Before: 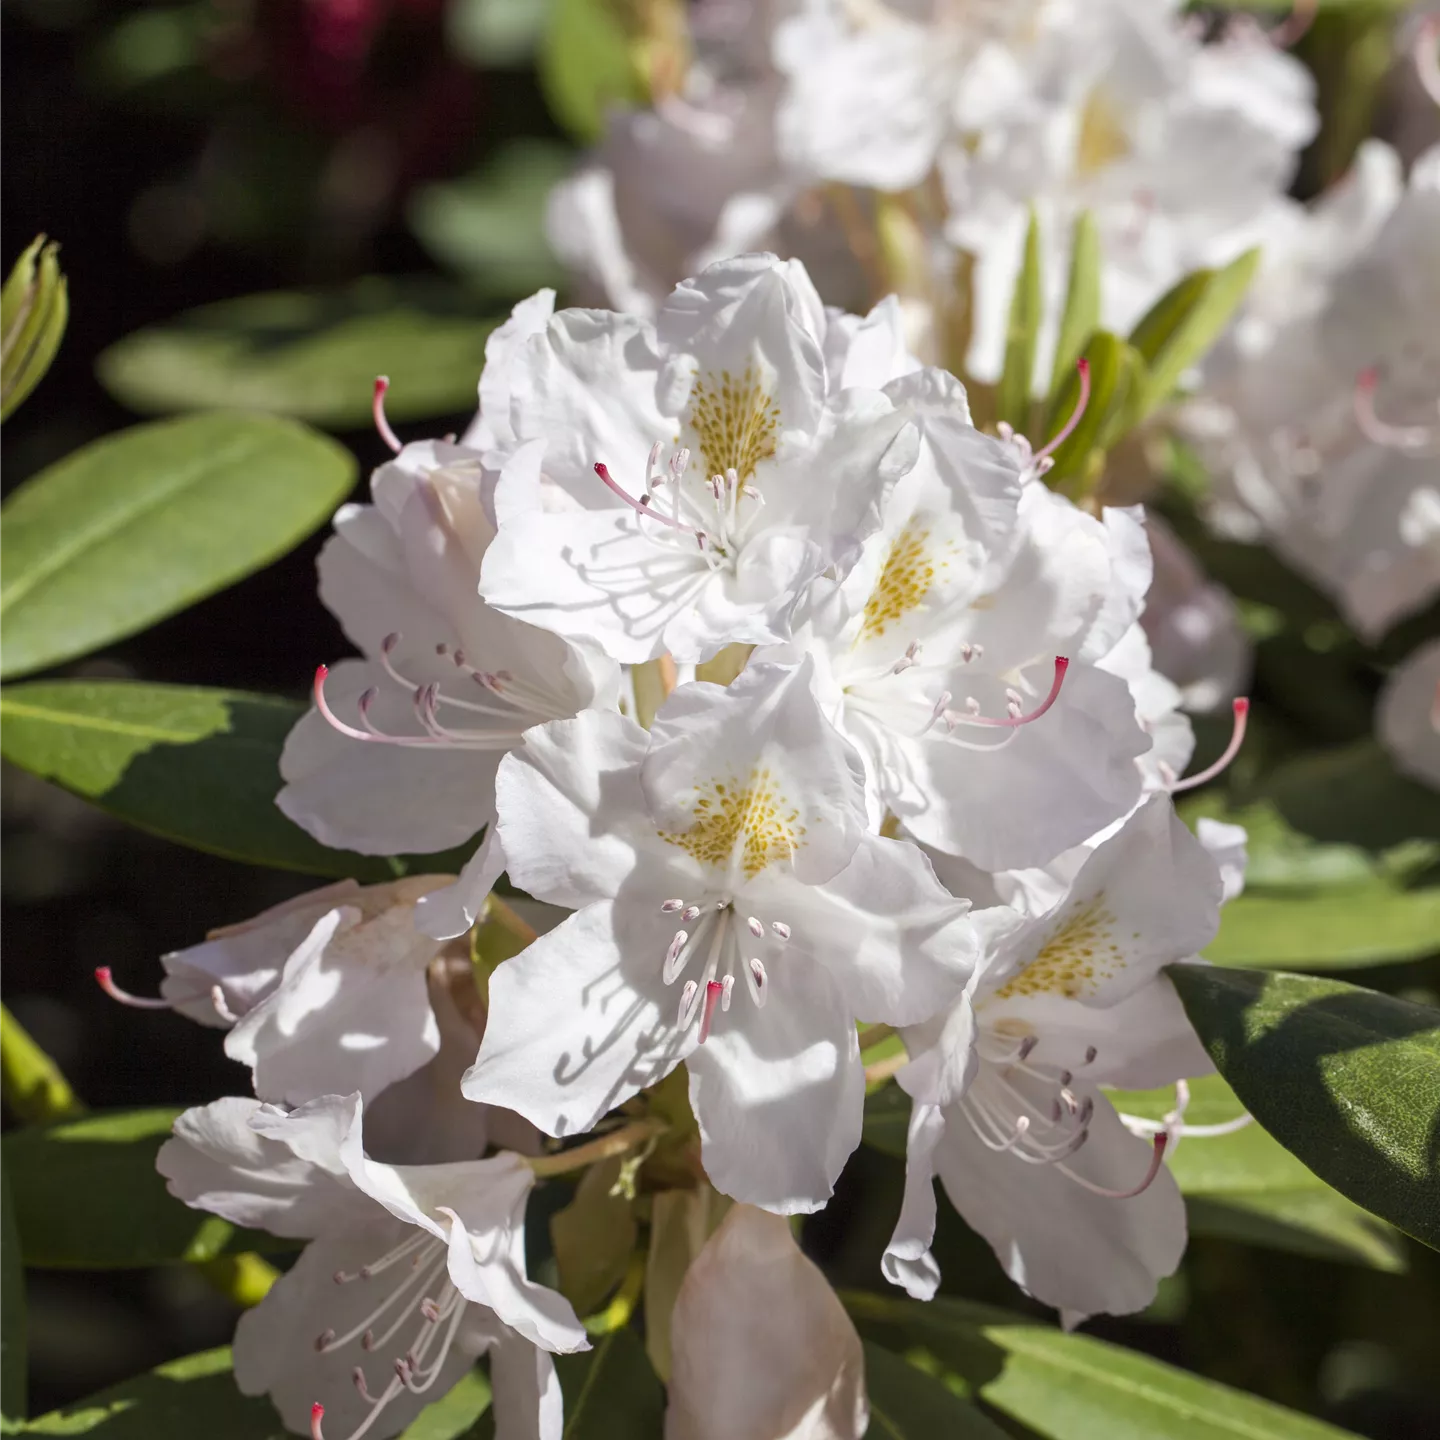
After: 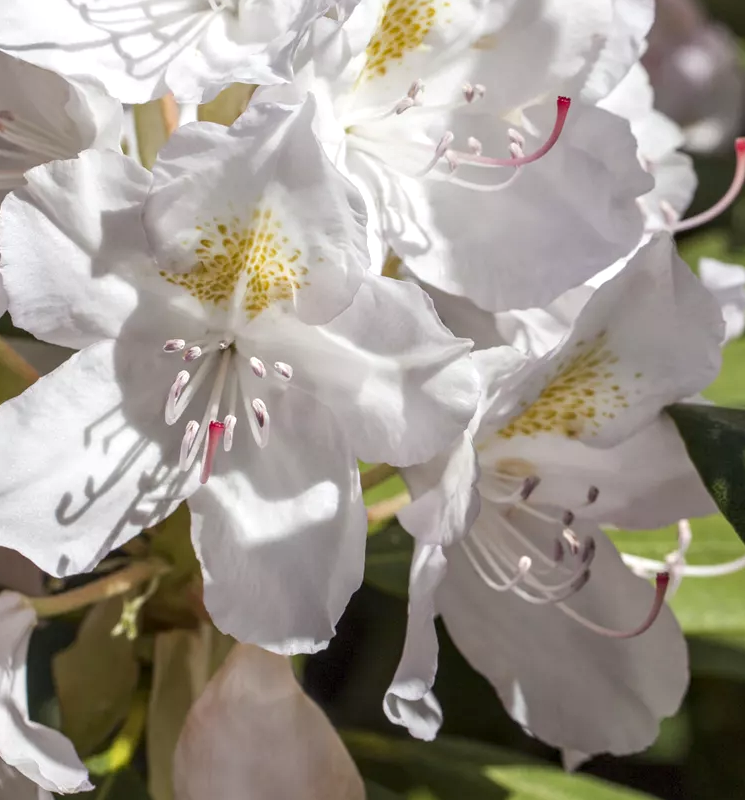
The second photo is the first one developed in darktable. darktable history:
local contrast: on, module defaults
crop: left 34.609%, top 38.935%, right 13.621%, bottom 5.479%
